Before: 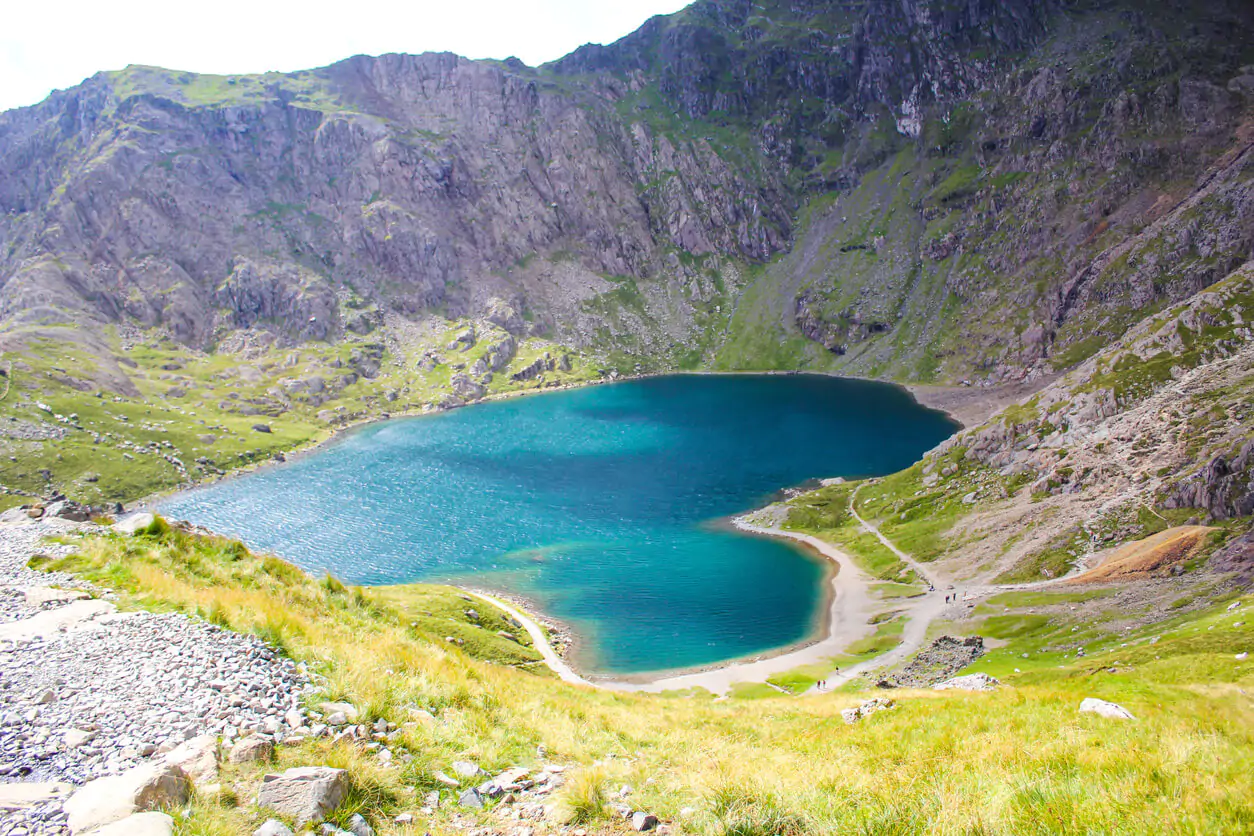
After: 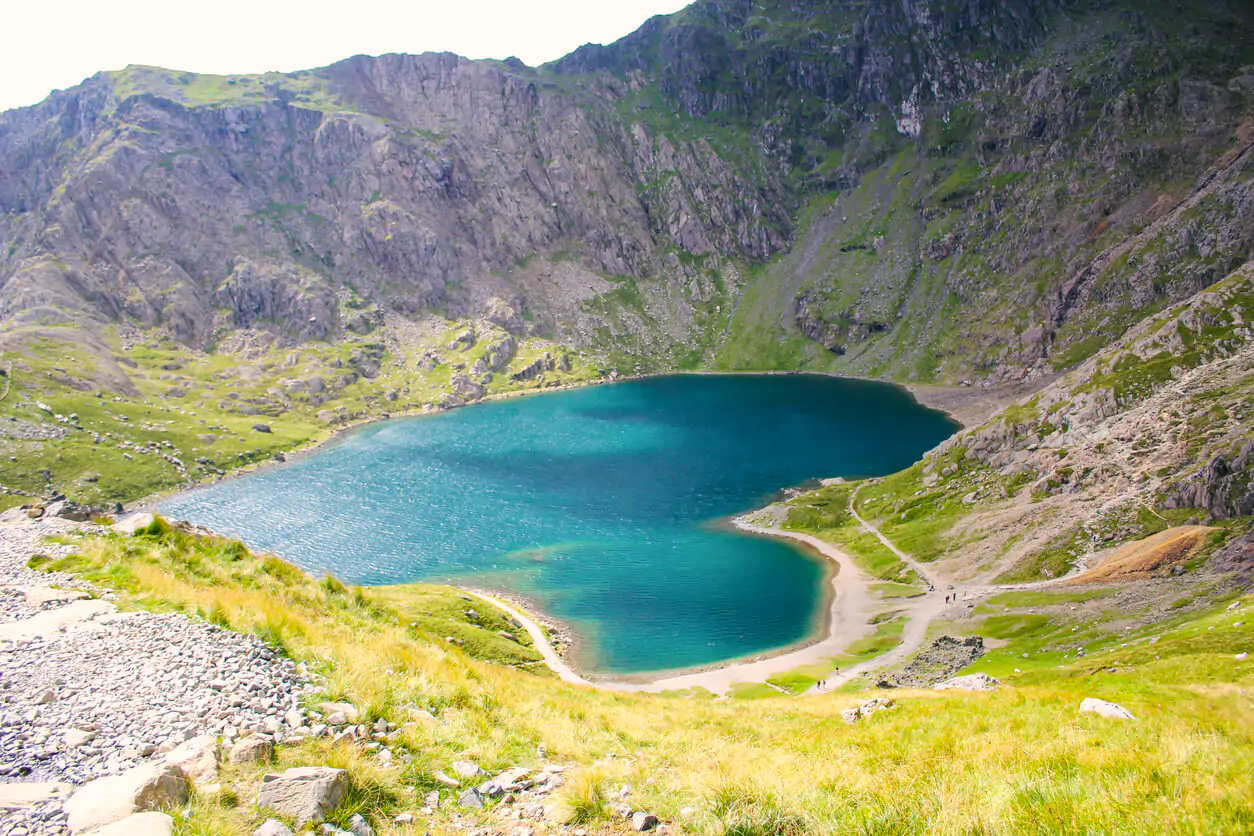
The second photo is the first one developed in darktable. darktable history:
color correction: highlights a* 4.16, highlights b* 4.96, shadows a* -7.3, shadows b* 5
